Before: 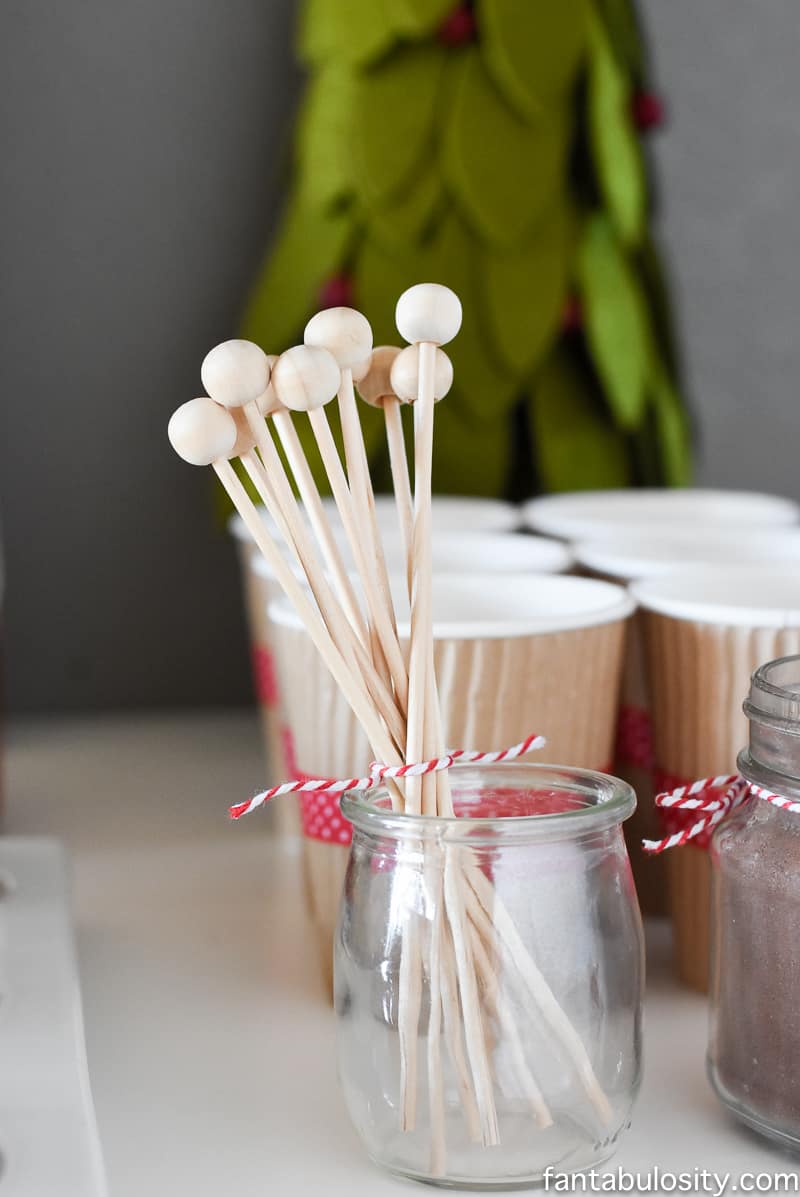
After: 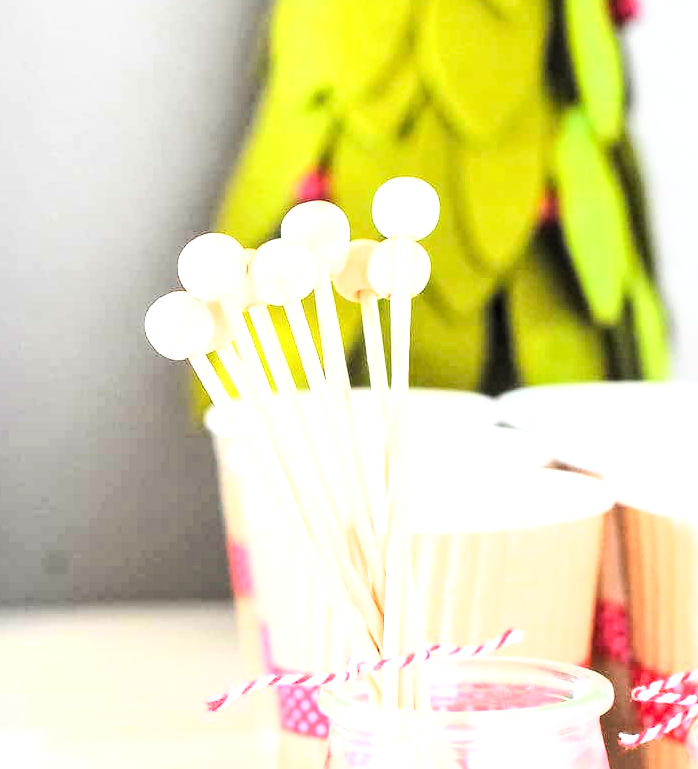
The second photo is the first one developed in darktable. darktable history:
exposure: black level correction 0, exposure 2.09 EV, compensate highlight preservation false
crop: left 2.99%, top 8.863%, right 9.664%, bottom 26.87%
base curve: curves: ch0 [(0, 0) (0.007, 0.004) (0.027, 0.03) (0.046, 0.07) (0.207, 0.54) (0.442, 0.872) (0.673, 0.972) (1, 1)]
local contrast: on, module defaults
